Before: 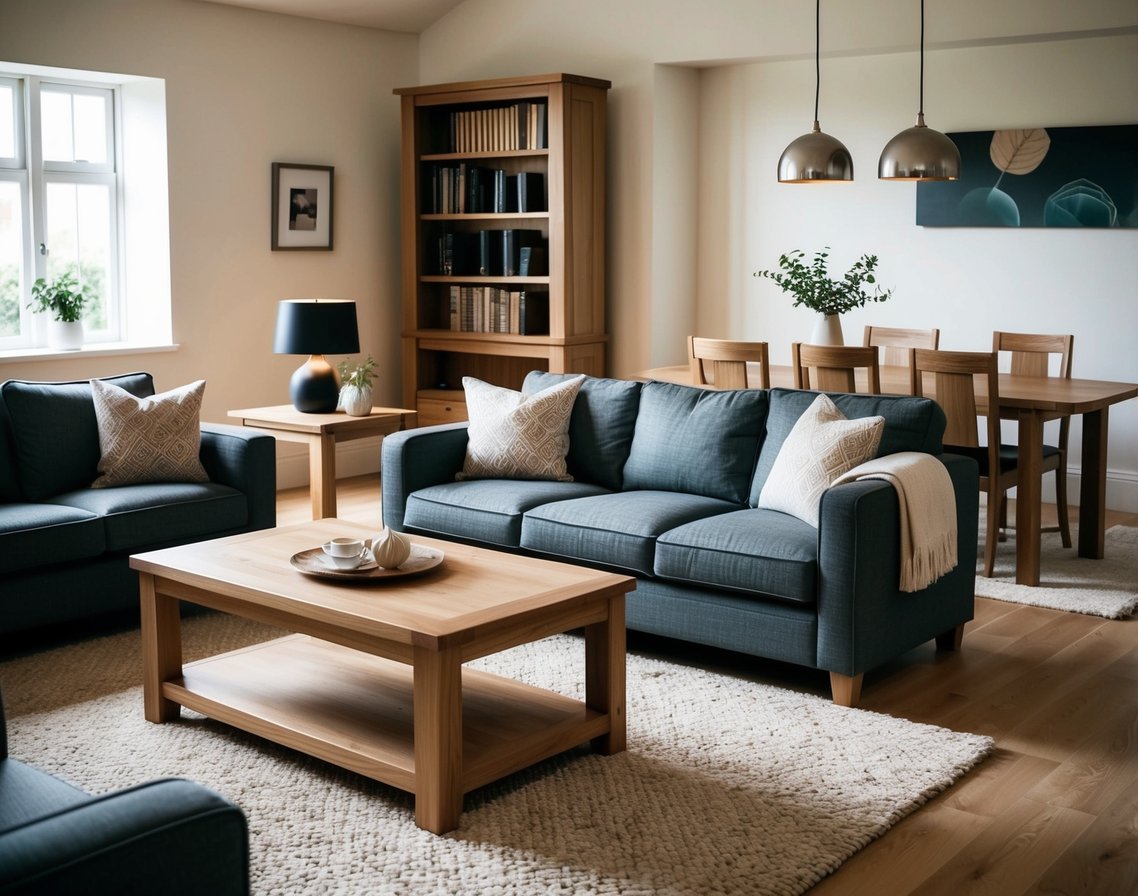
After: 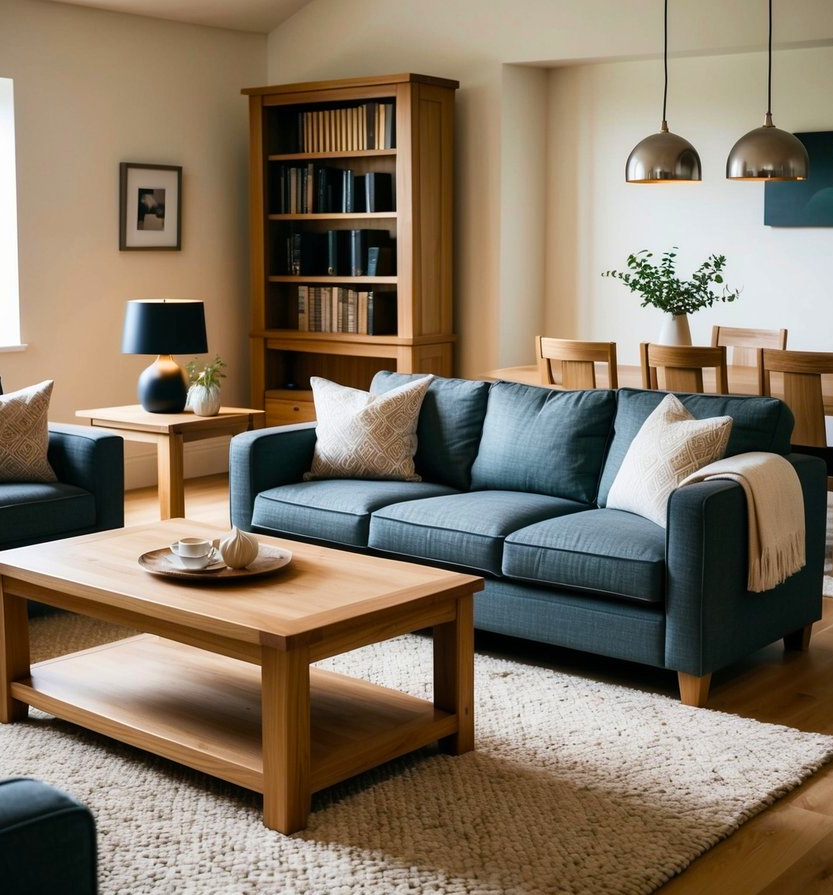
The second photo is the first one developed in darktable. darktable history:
color balance rgb: perceptual saturation grading › global saturation 20%, global vibrance 20%
crop: left 13.443%, right 13.31%
